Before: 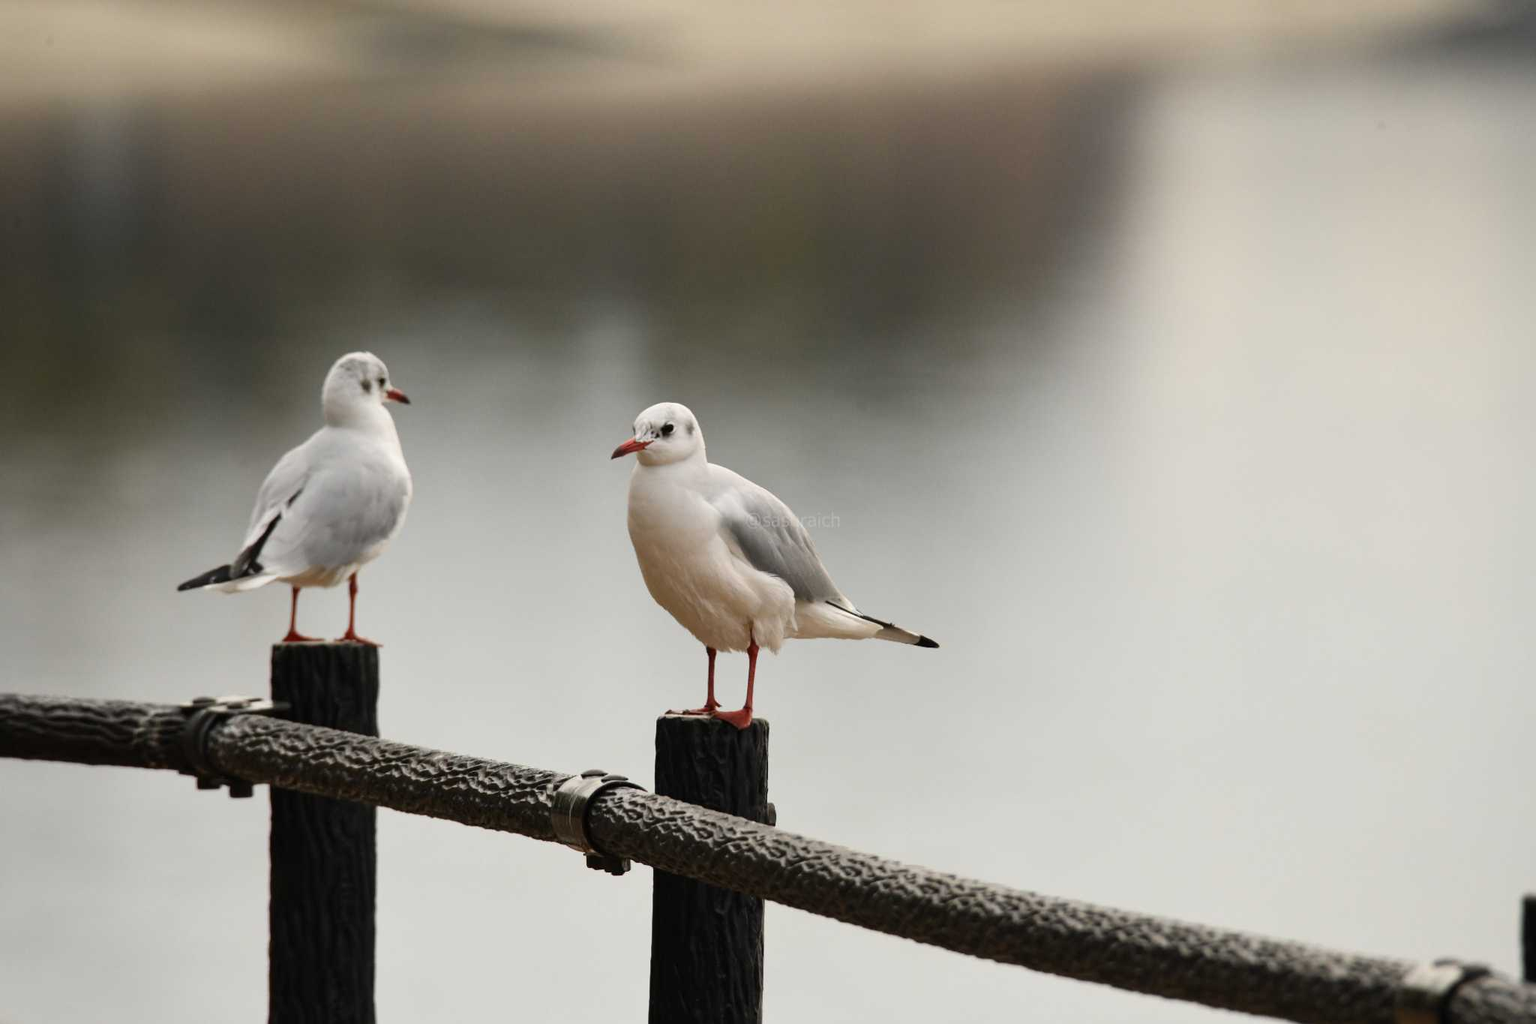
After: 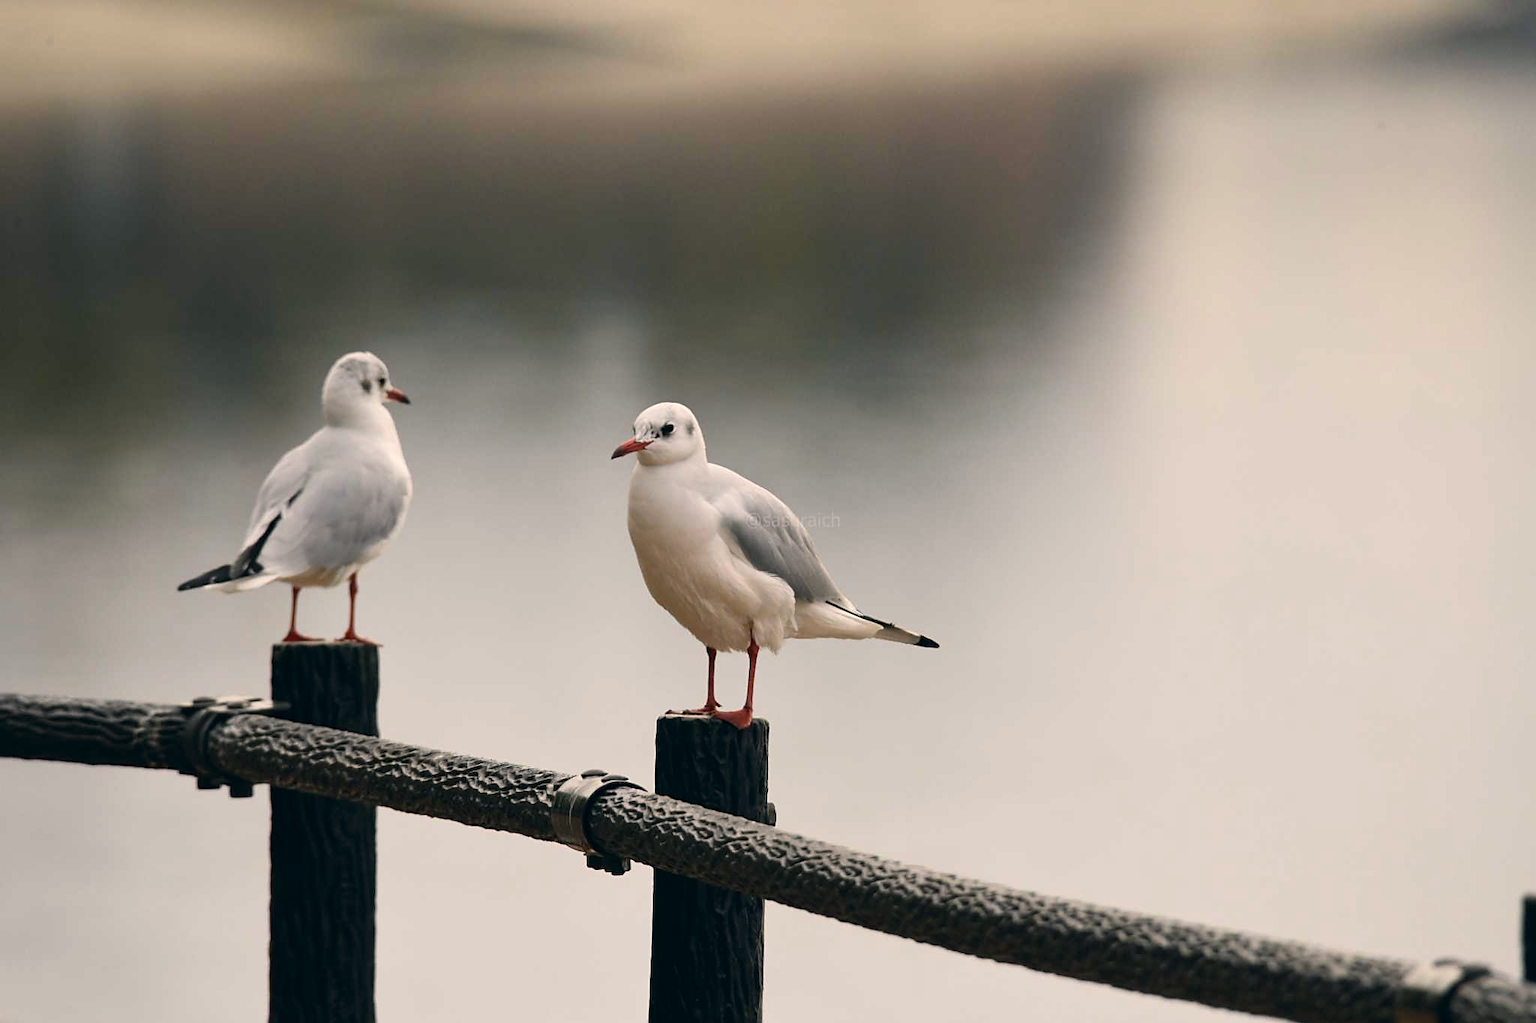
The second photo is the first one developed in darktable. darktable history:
sharpen: radius 1.87, amount 0.415, threshold 1.73
color correction: highlights a* 5.46, highlights b* 5.31, shadows a* -4.53, shadows b* -5.25
